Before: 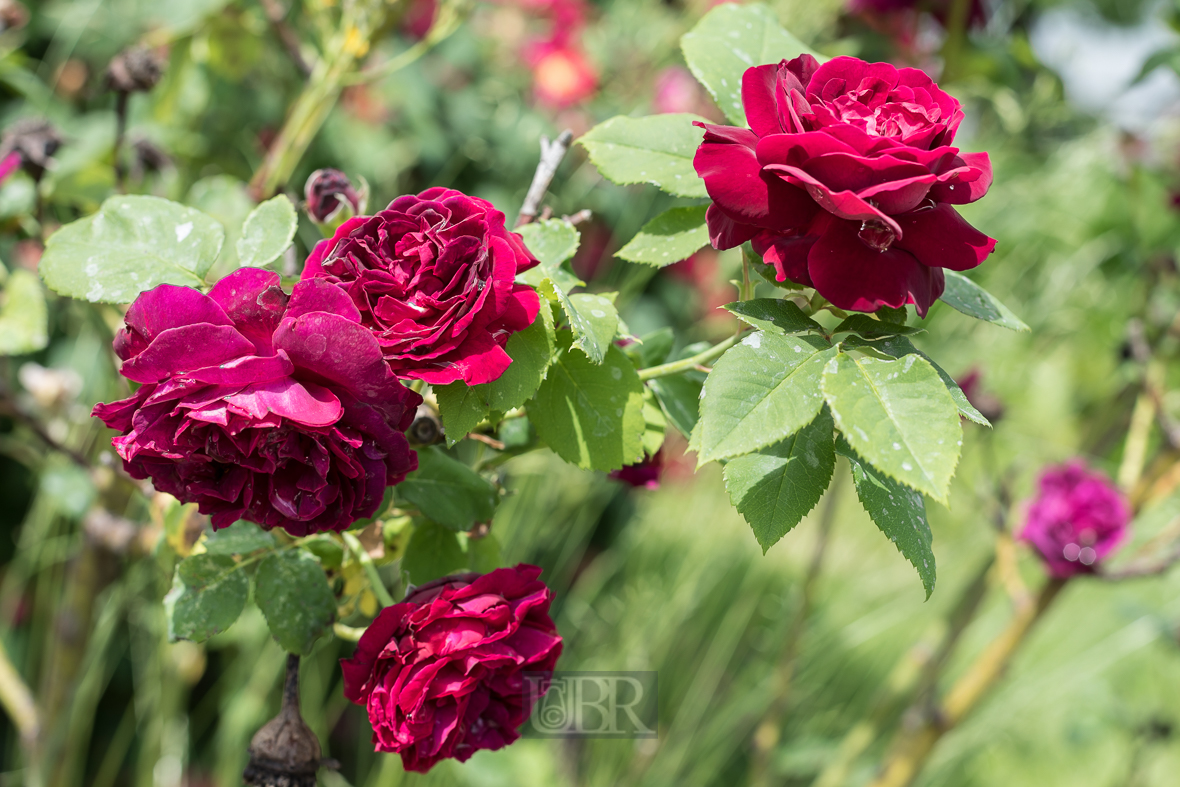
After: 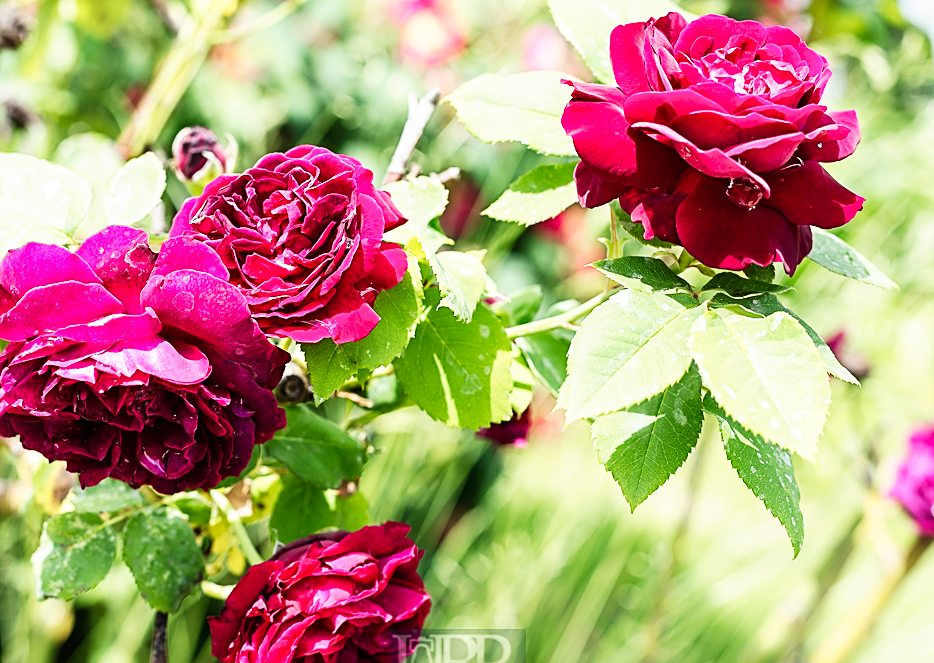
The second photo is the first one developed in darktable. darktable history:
crop: left 11.225%, top 5.381%, right 9.565%, bottom 10.314%
base curve: curves: ch0 [(0, 0) (0.007, 0.004) (0.027, 0.03) (0.046, 0.07) (0.207, 0.54) (0.442, 0.872) (0.673, 0.972) (1, 1)], preserve colors none
sharpen: on, module defaults
